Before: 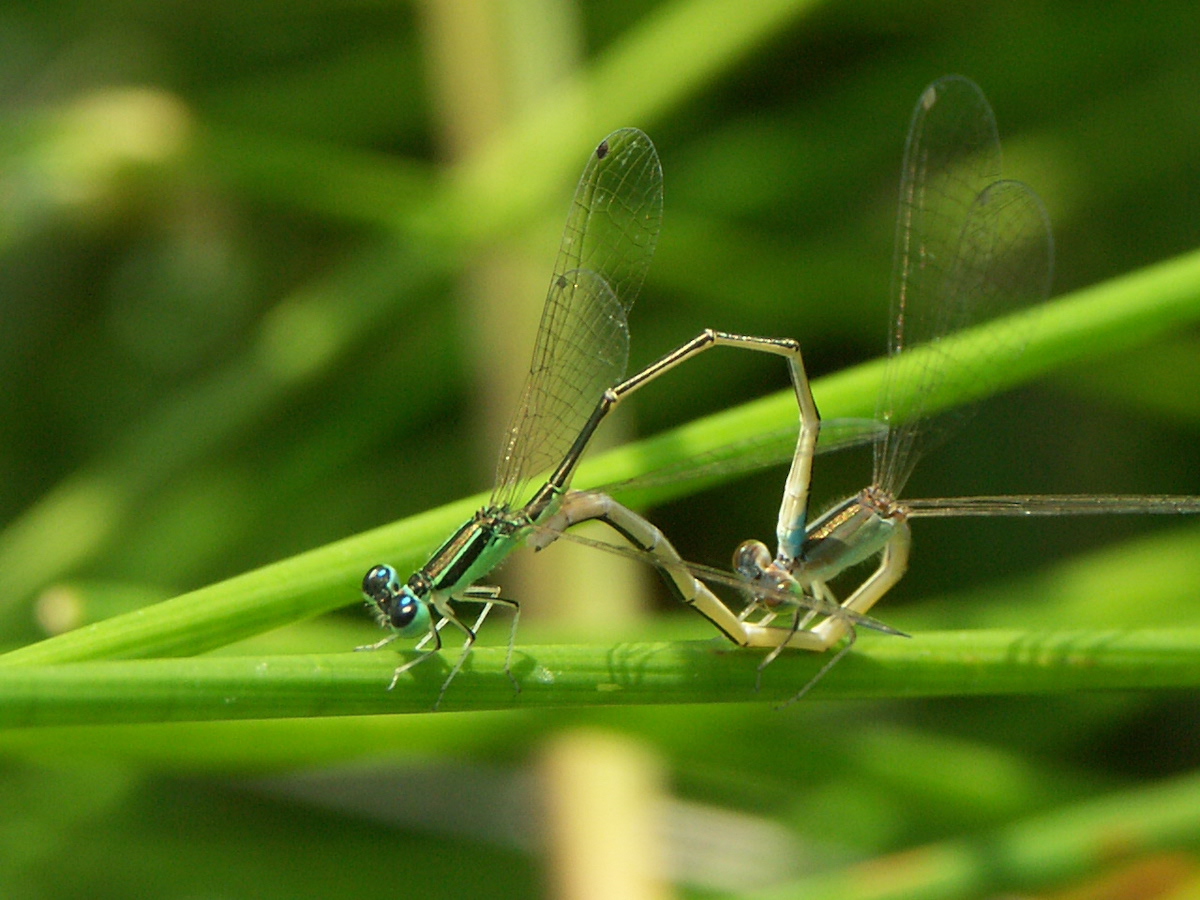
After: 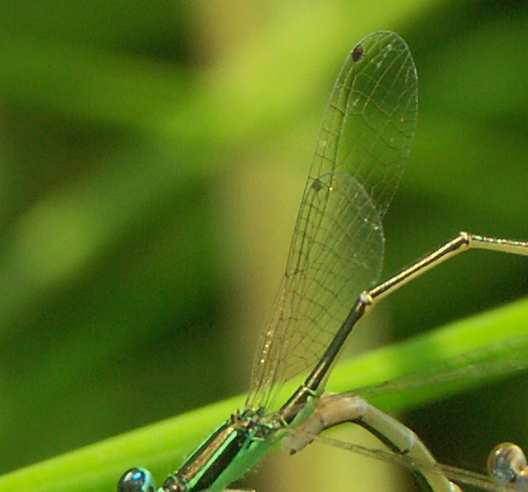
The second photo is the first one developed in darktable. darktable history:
shadows and highlights: on, module defaults
crop: left 20.497%, top 10.848%, right 35.498%, bottom 34.393%
velvia: on, module defaults
